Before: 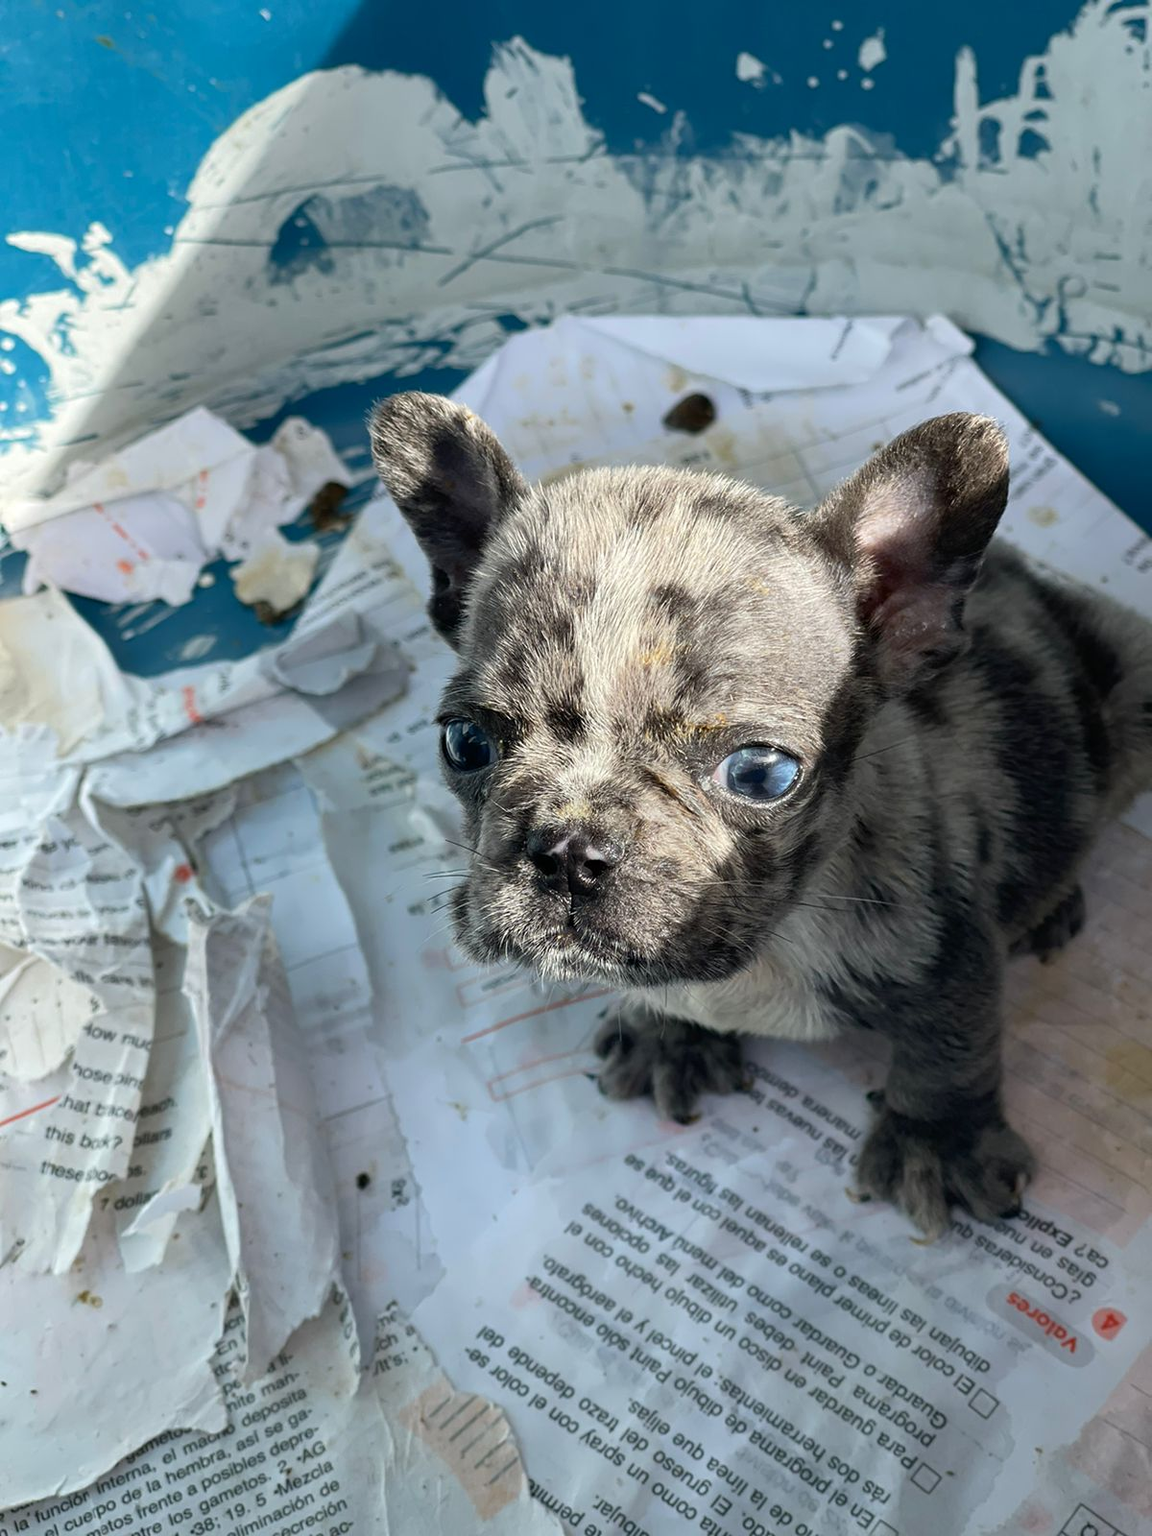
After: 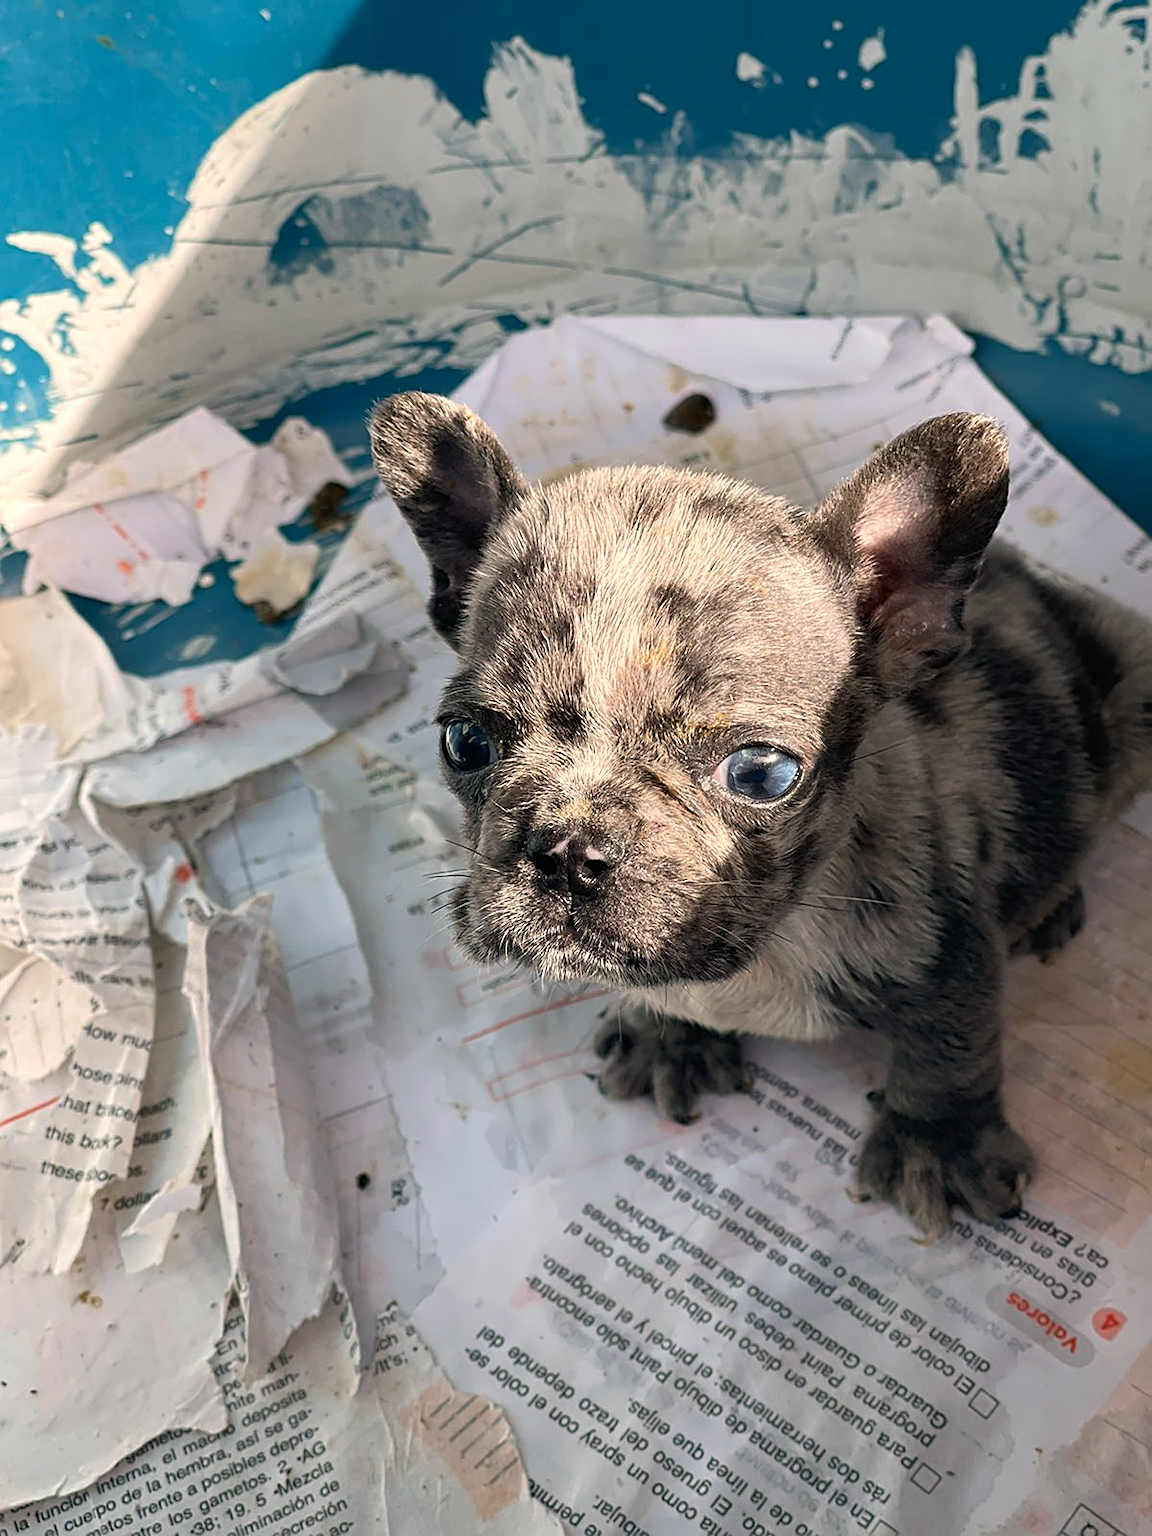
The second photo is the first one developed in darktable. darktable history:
sharpen: on, module defaults
white balance: red 1.127, blue 0.943
